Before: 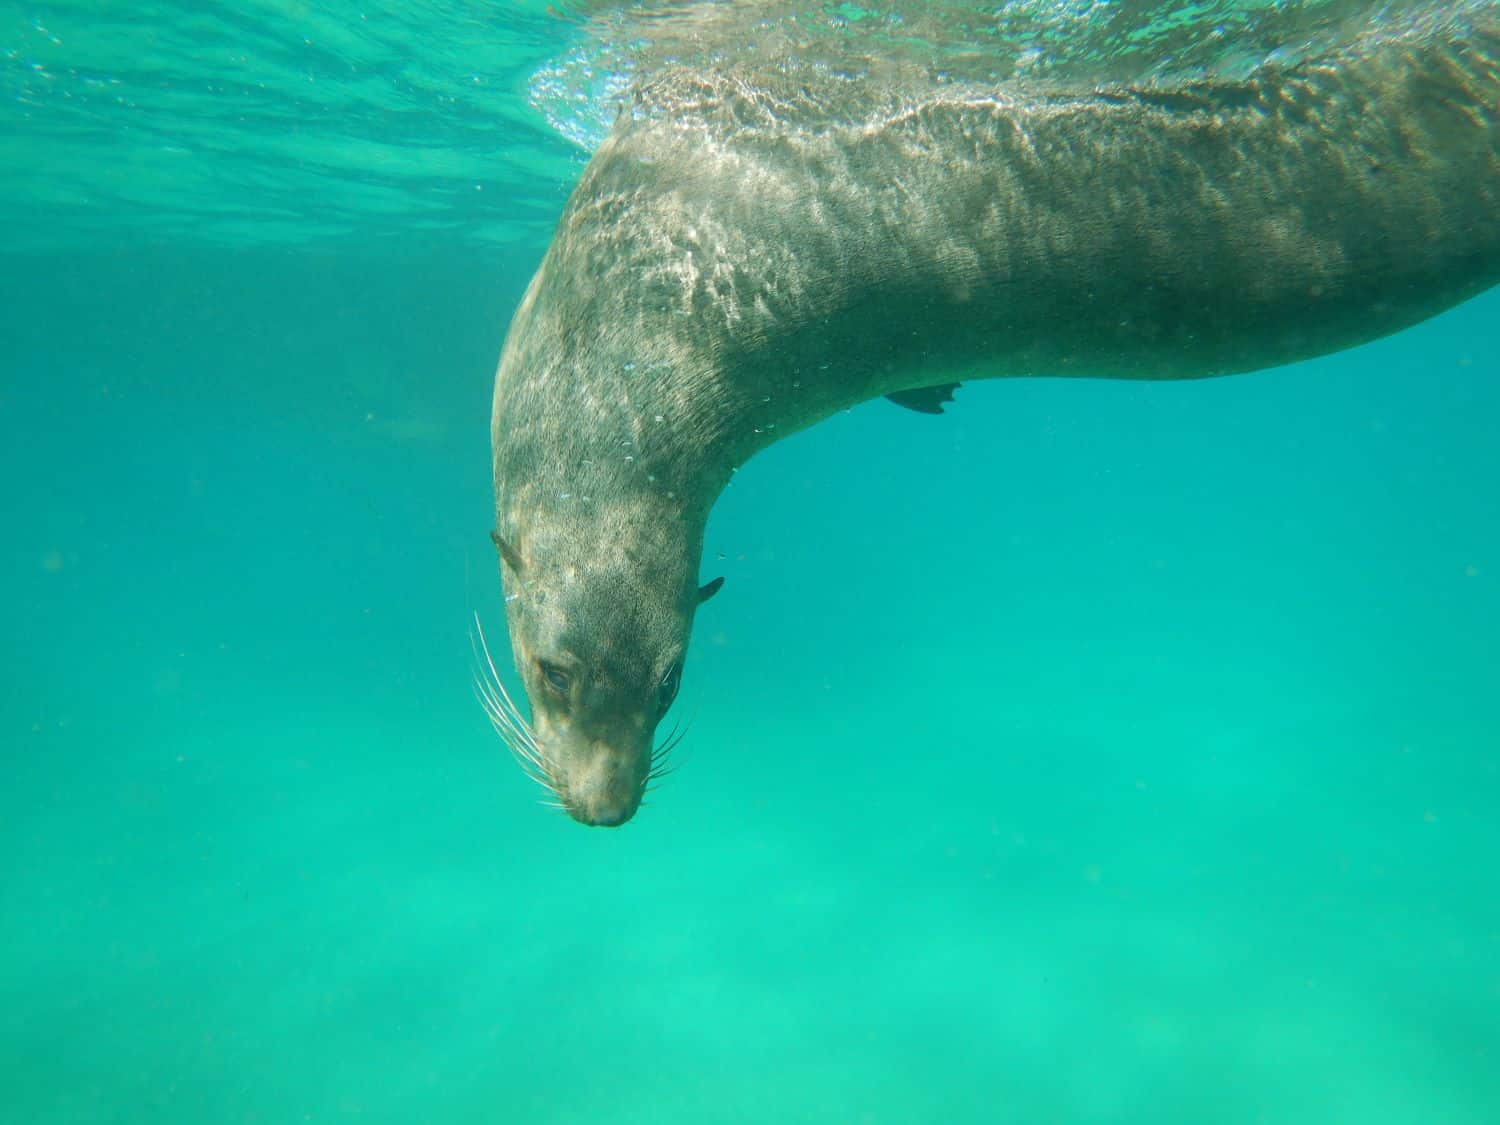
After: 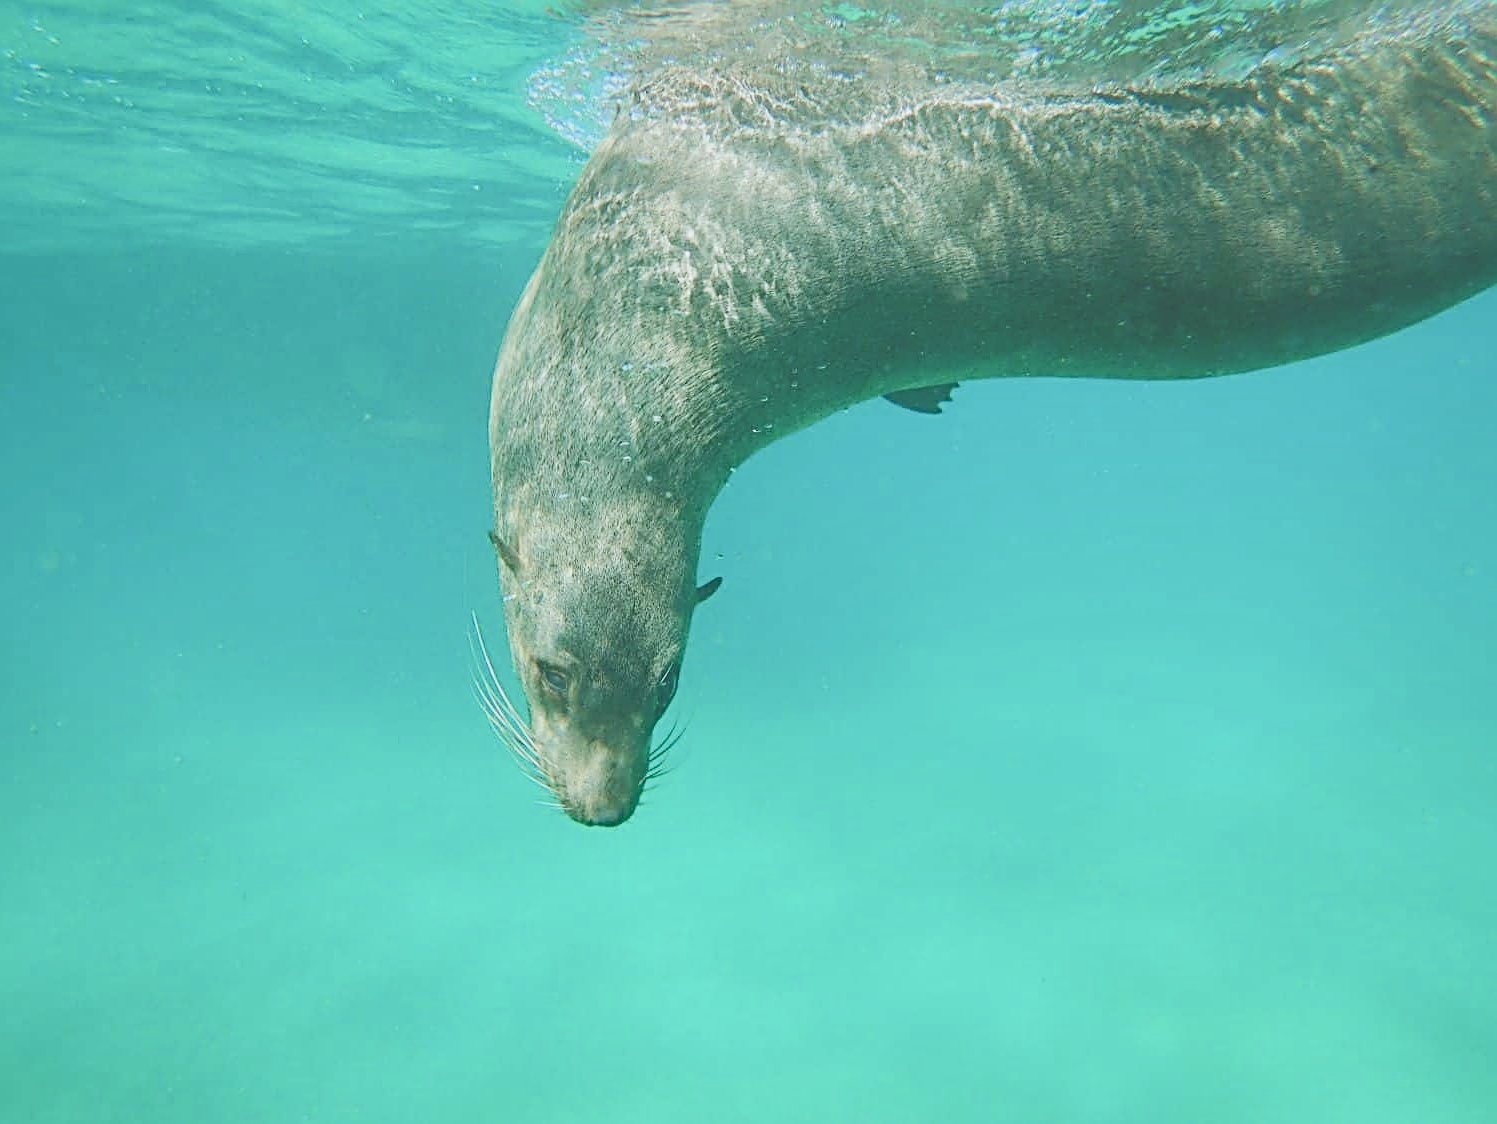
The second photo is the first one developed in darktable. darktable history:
crop: left 0.182%
exposure: black level correction -0.04, exposure 0.064 EV, compensate highlight preservation false
color balance rgb: highlights gain › luminance 16.541%, highlights gain › chroma 2.891%, highlights gain › hue 261.4°, perceptual saturation grading › global saturation 20%, perceptual saturation grading › highlights -49.849%, perceptual saturation grading › shadows 24.034%, perceptual brilliance grading › global brilliance 11.22%, saturation formula JzAzBz (2021)
sharpen: radius 3.036, amount 0.771
filmic rgb: black relative exposure -7.65 EV, white relative exposure 4.56 EV, threshold 5.96 EV, hardness 3.61, color science v6 (2022), enable highlight reconstruction true
shadows and highlights: radius 128.29, shadows 30.26, highlights -31.07, low approximation 0.01, soften with gaussian
